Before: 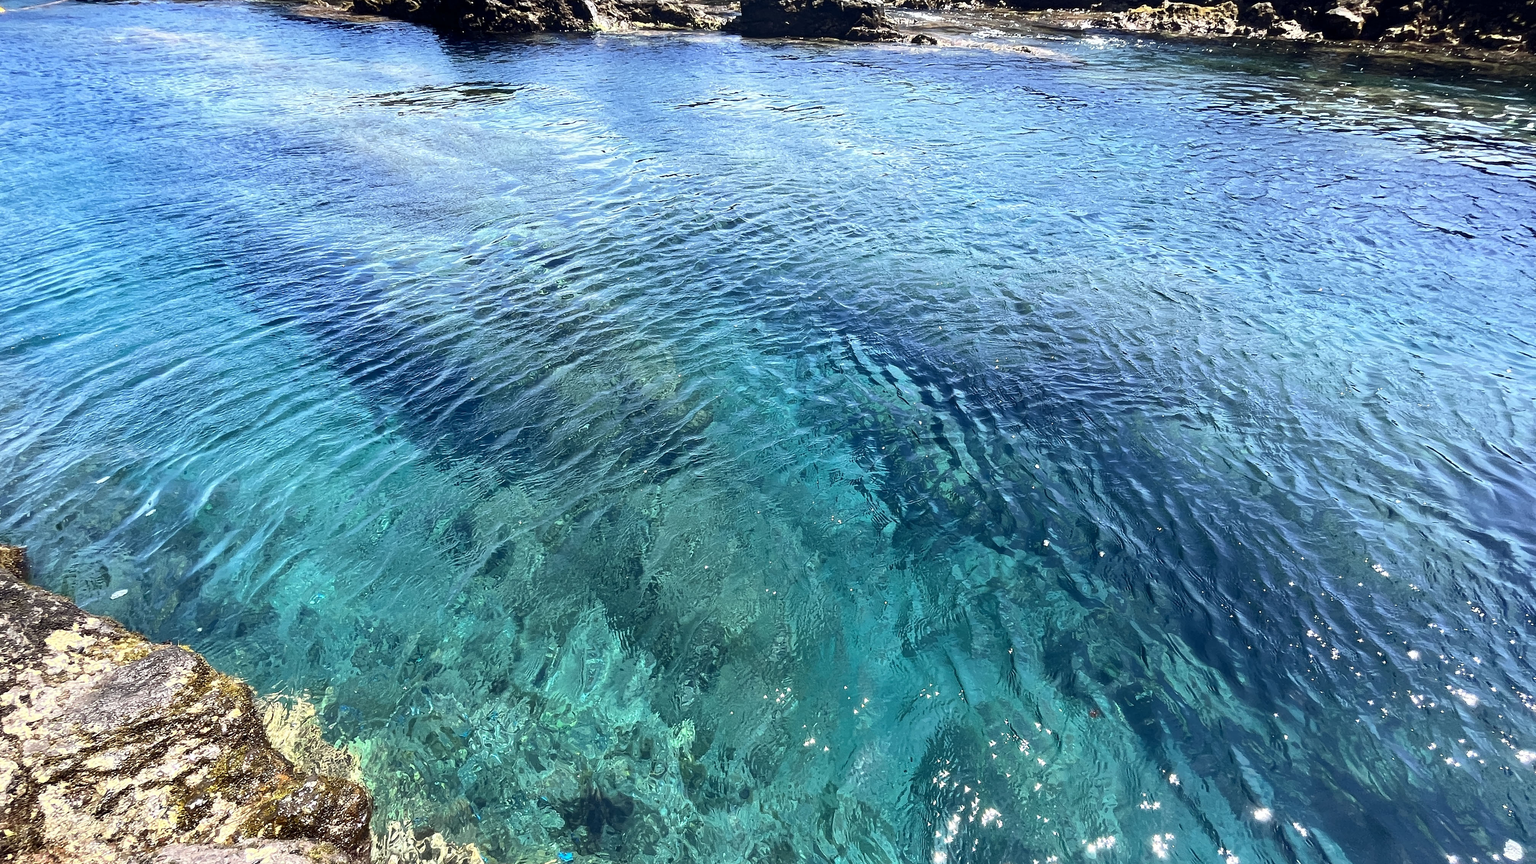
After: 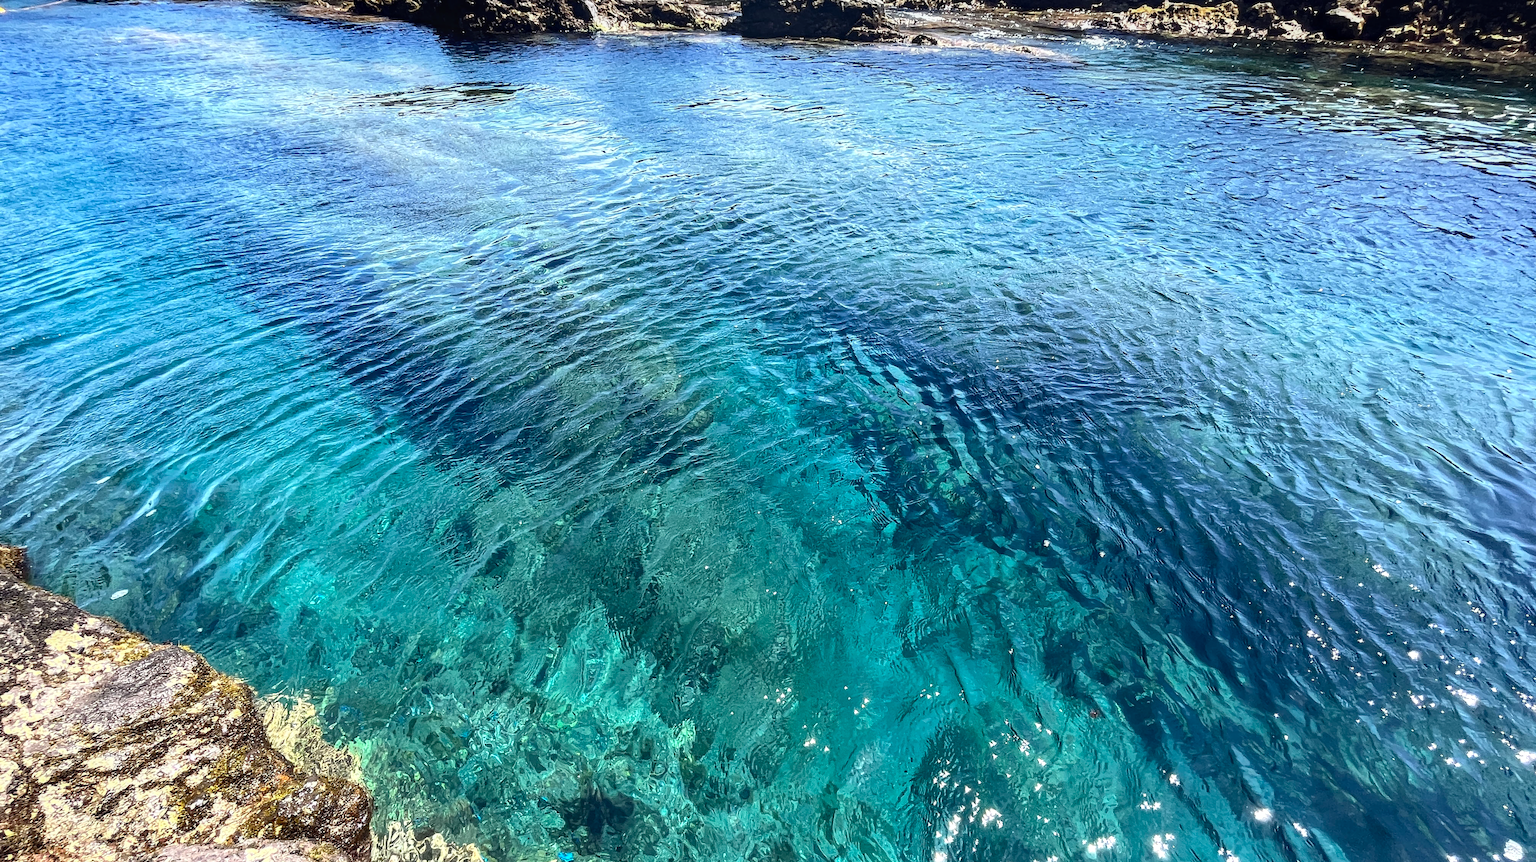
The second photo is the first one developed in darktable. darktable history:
tone equalizer: smoothing diameter 24.78%, edges refinement/feathering 5.6, preserve details guided filter
local contrast: on, module defaults
crop: top 0.039%, bottom 0.147%
